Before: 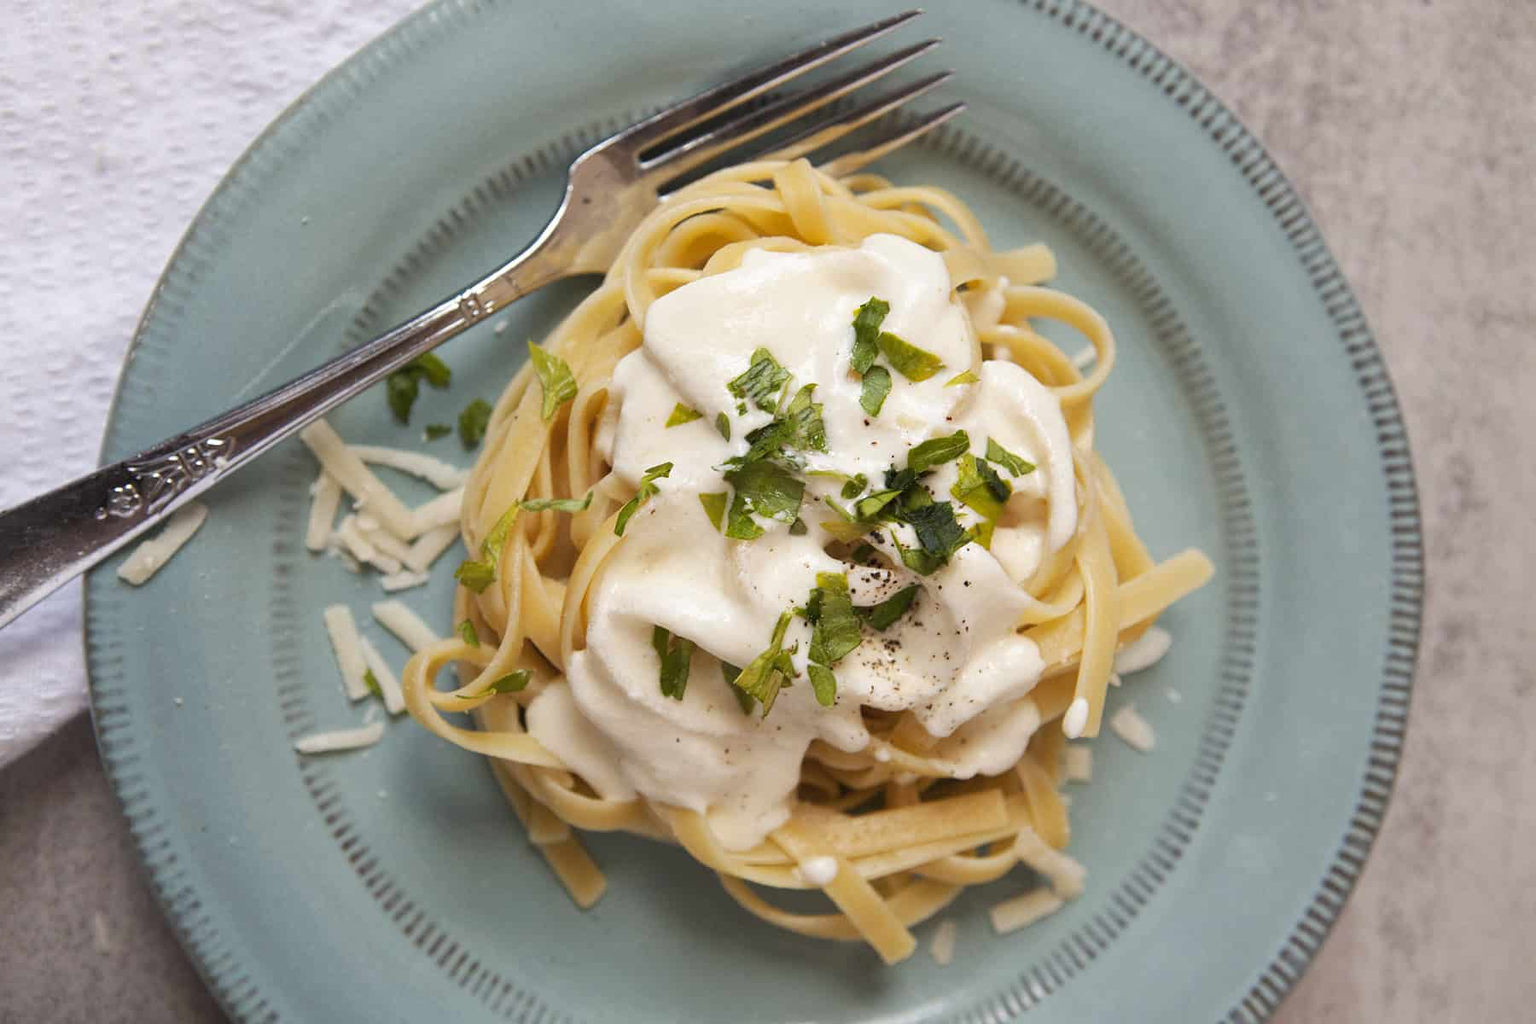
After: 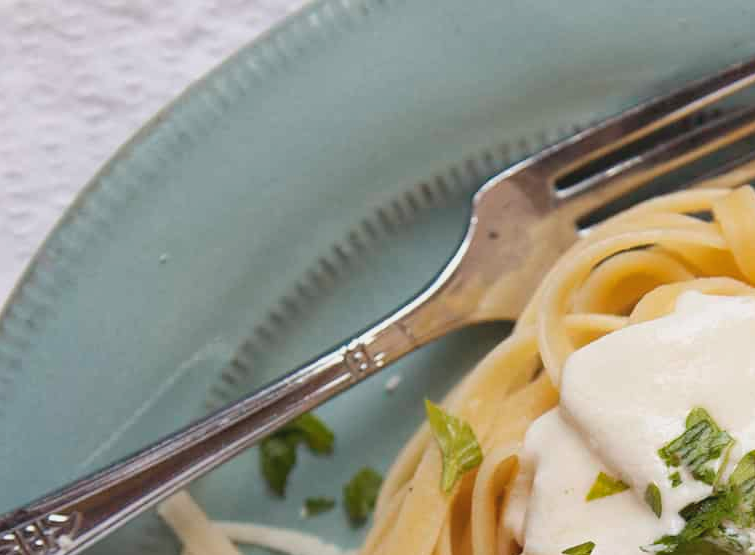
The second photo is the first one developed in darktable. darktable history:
contrast brightness saturation: contrast -0.1, saturation -0.1
crop and rotate: left 10.817%, top 0.062%, right 47.194%, bottom 53.626%
